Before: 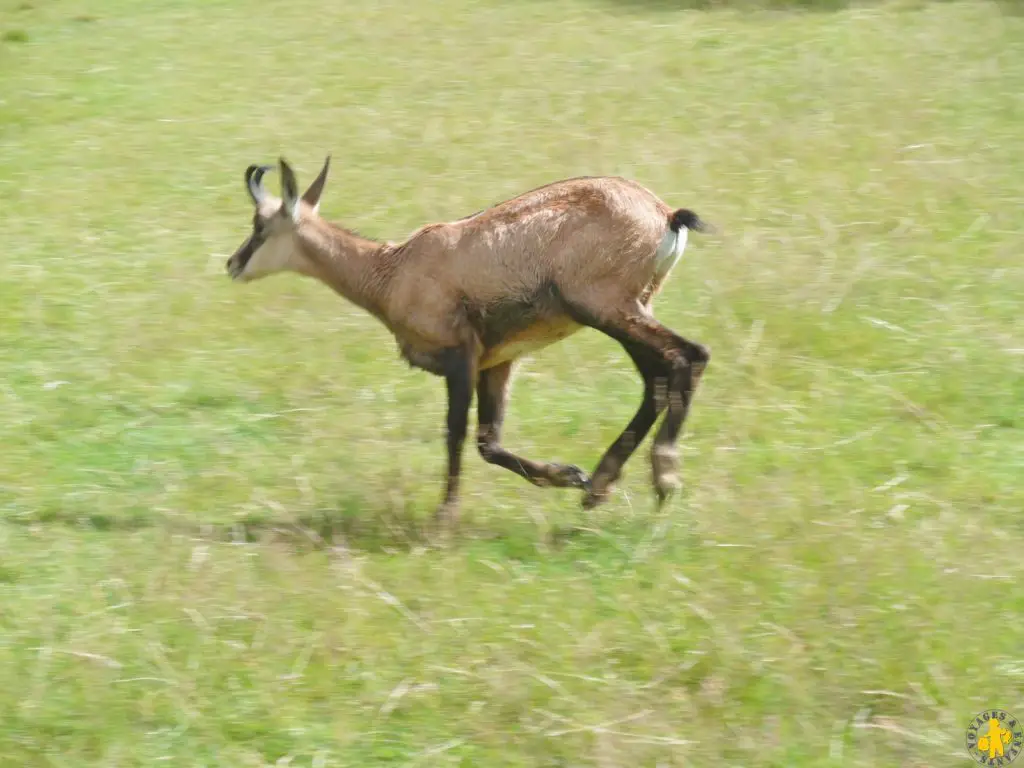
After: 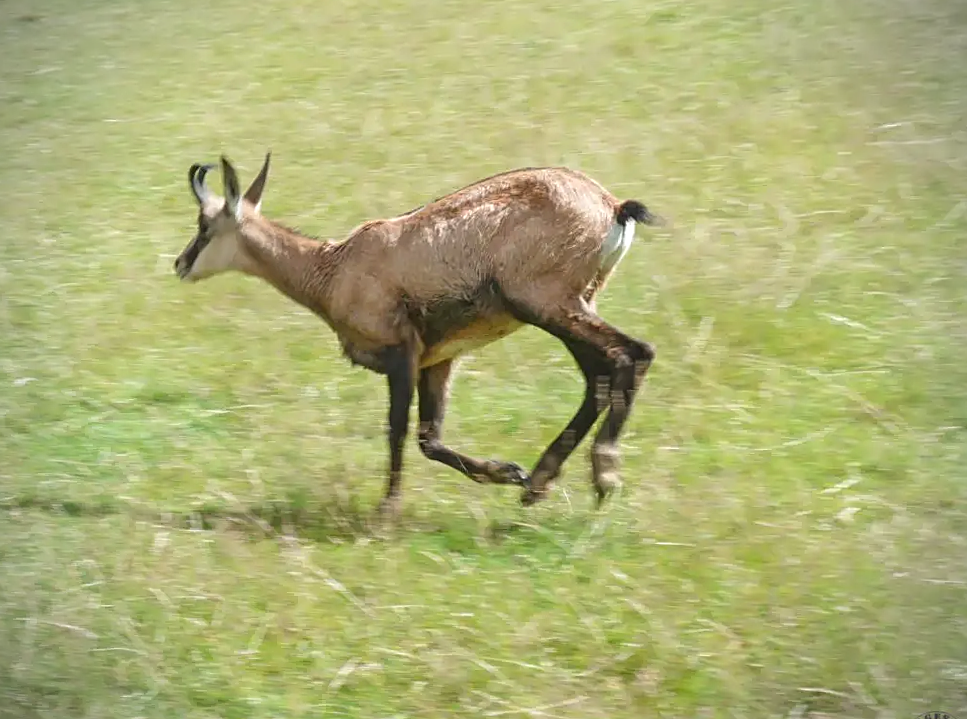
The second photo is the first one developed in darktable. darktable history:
rotate and perspective: rotation 0.062°, lens shift (vertical) 0.115, lens shift (horizontal) -0.133, crop left 0.047, crop right 0.94, crop top 0.061, crop bottom 0.94
vignetting: on, module defaults
local contrast: on, module defaults
sharpen: on, module defaults
